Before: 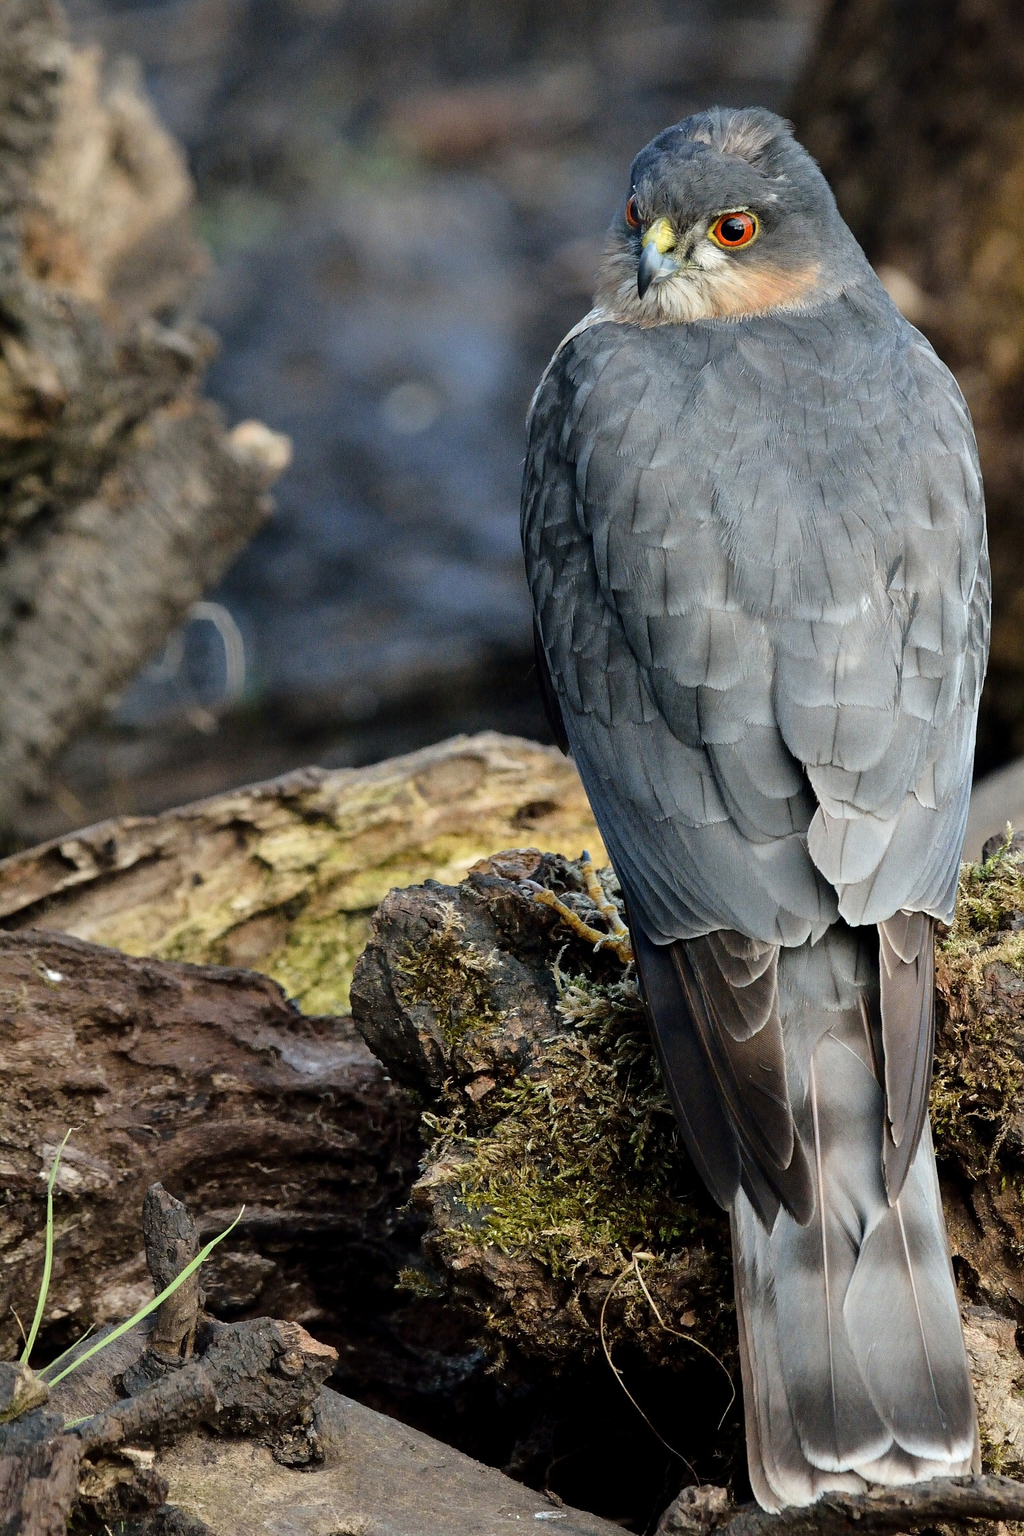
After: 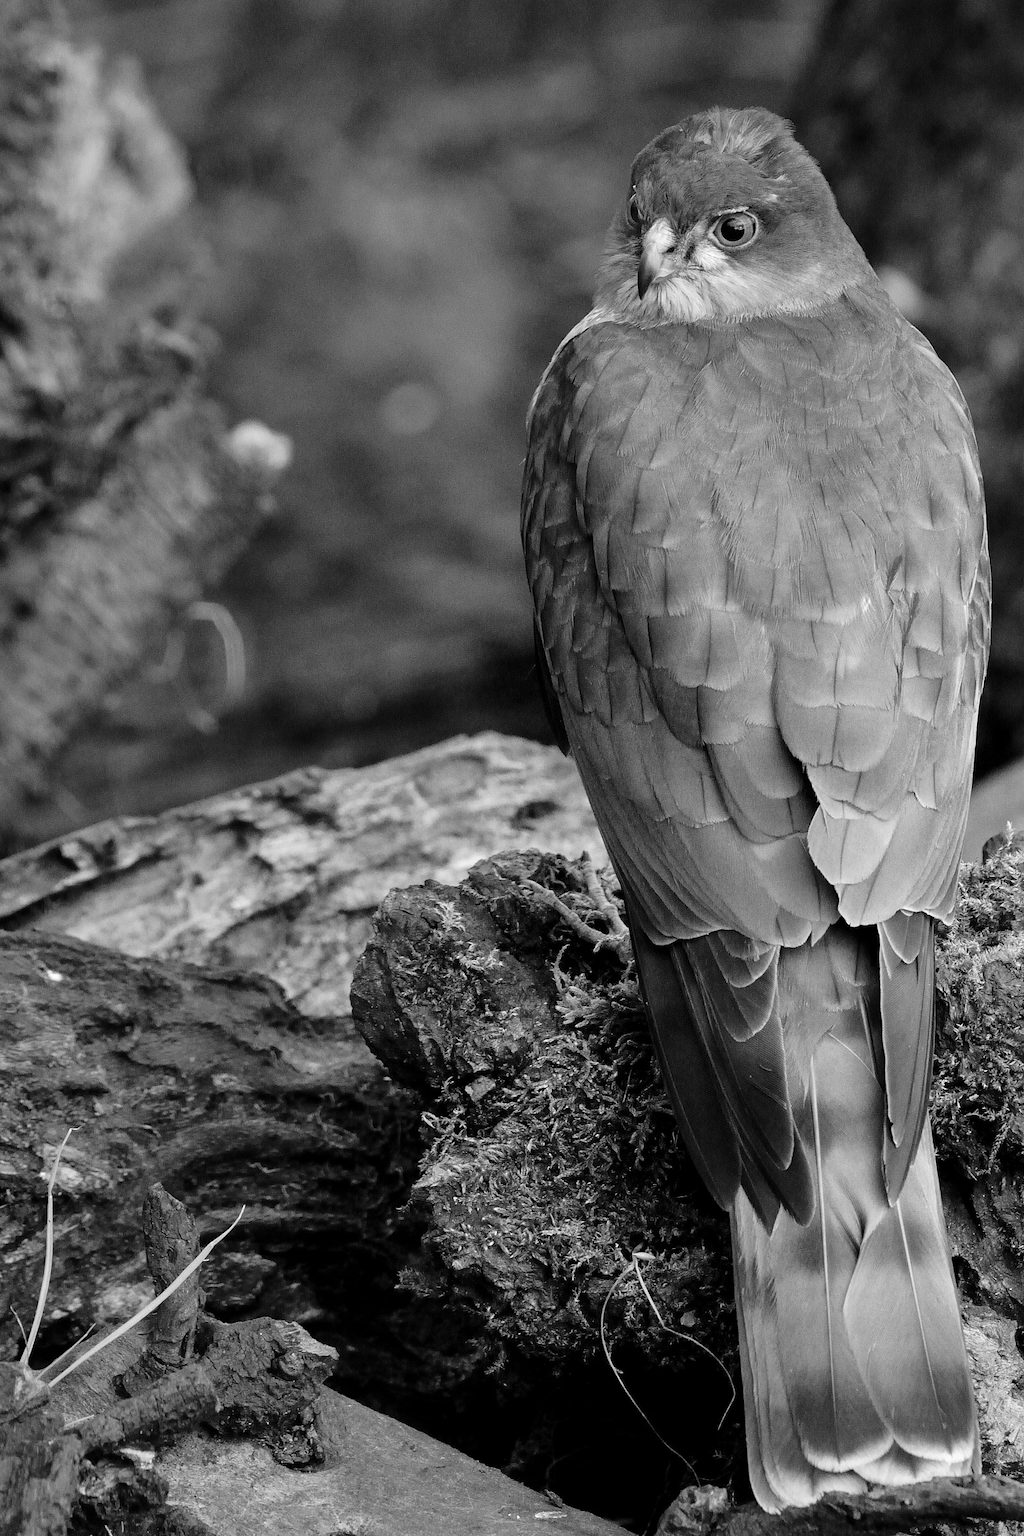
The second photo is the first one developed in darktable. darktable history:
monochrome: on, module defaults
color correction: highlights a* 9.03, highlights b* 8.71, shadows a* 40, shadows b* 40, saturation 0.8
